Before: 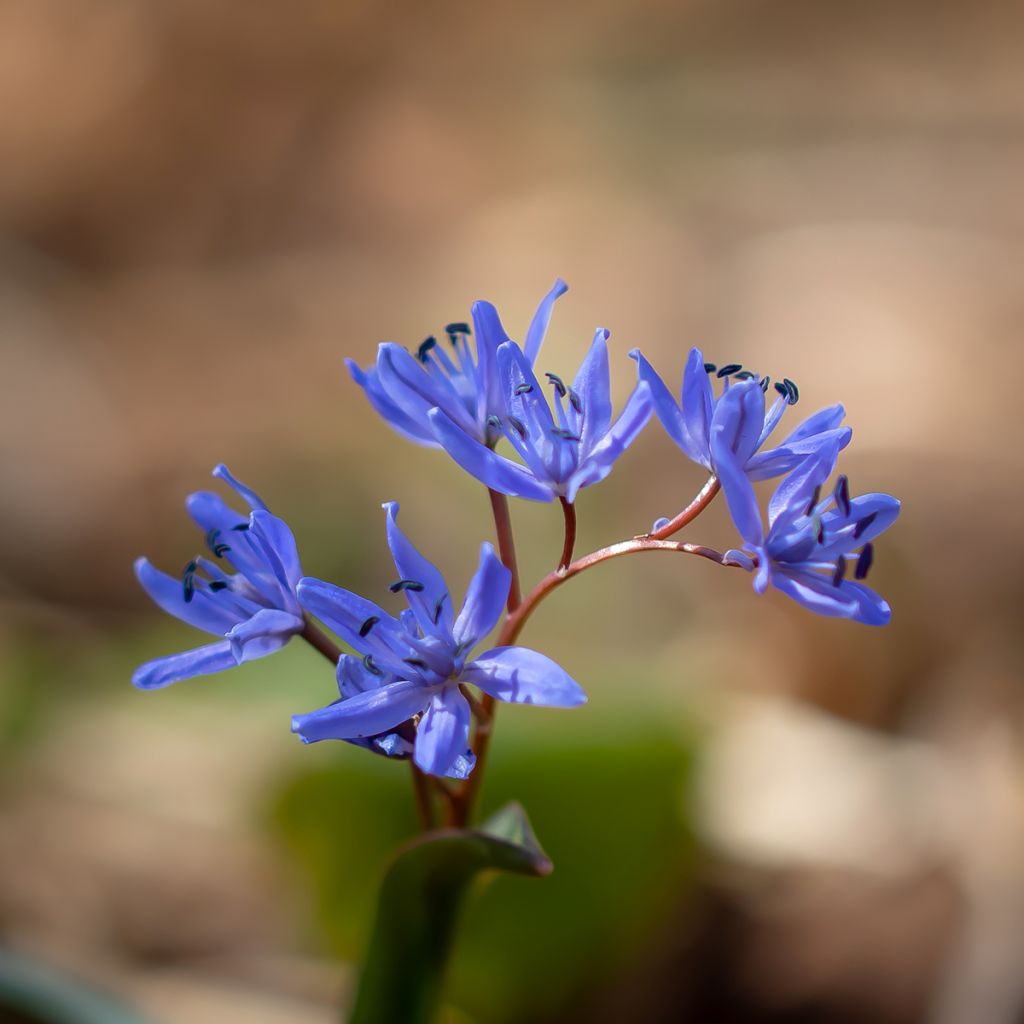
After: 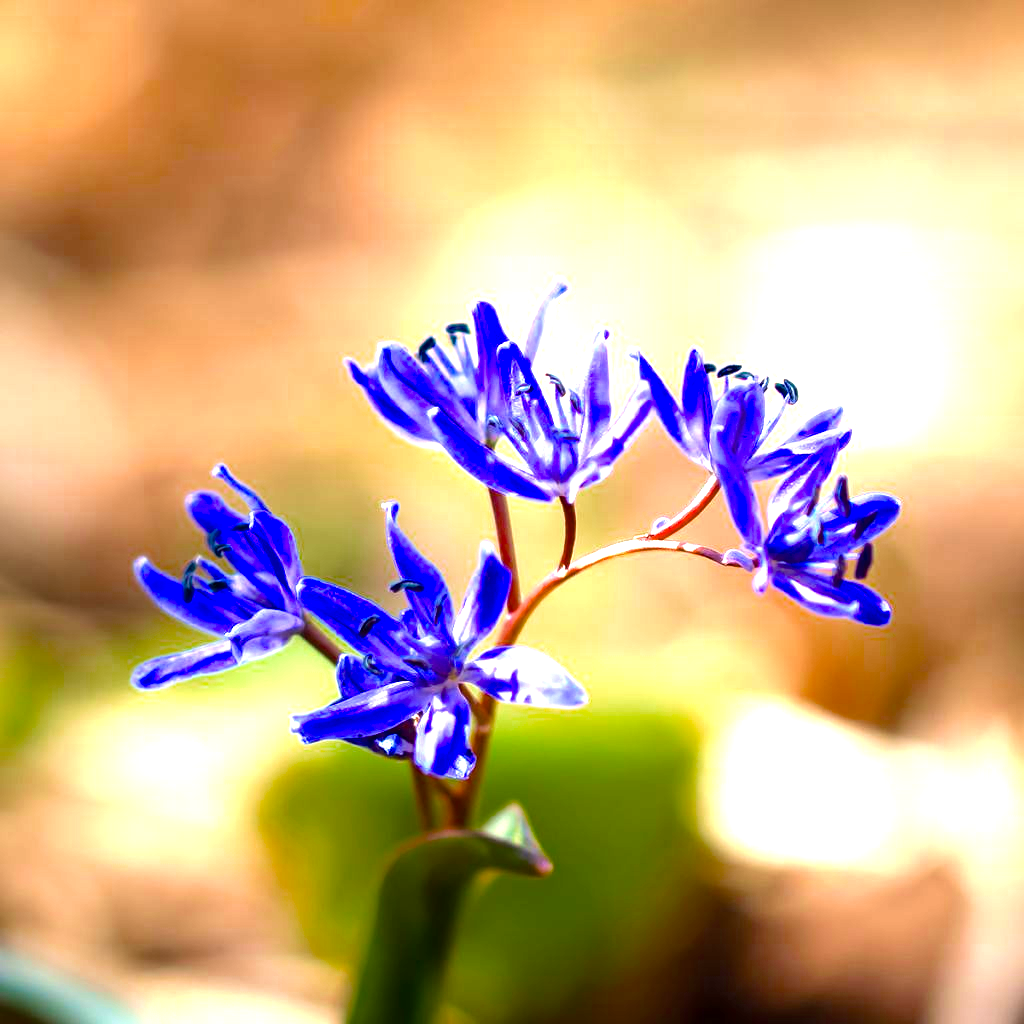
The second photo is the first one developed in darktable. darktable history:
velvia: on, module defaults
color balance rgb: perceptual saturation grading › global saturation 25.091%, global vibrance 9.88%, contrast 14.406%, saturation formula JzAzBz (2021)
exposure: black level correction 0, exposure 1.739 EV, compensate highlight preservation false
